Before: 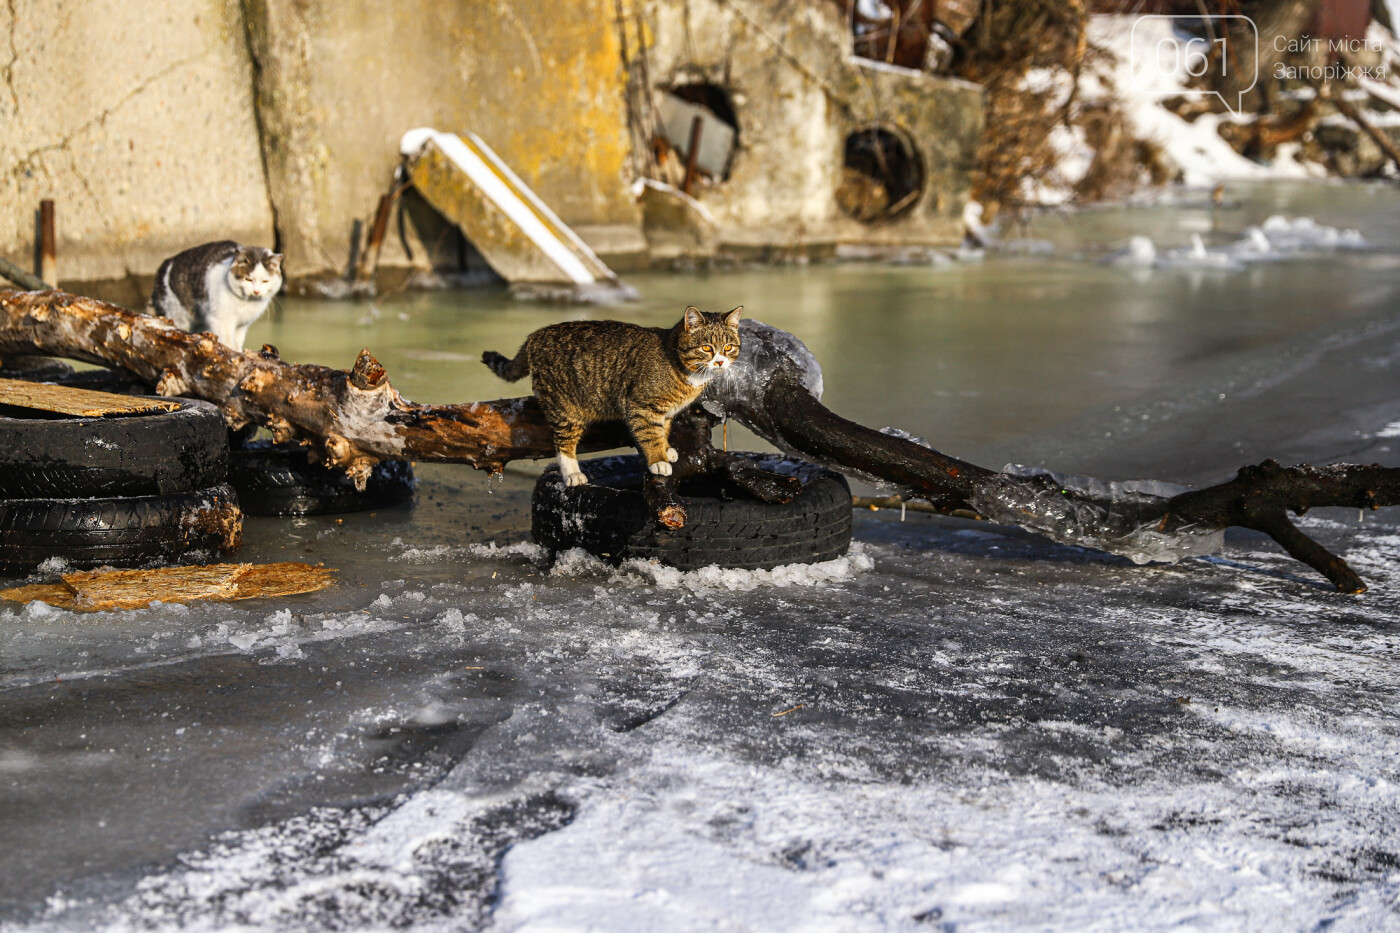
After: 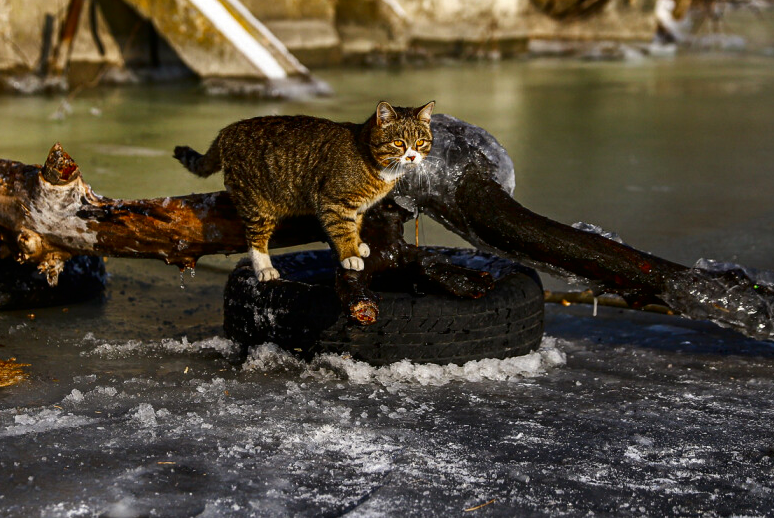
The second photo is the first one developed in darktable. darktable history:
crop and rotate: left 22.059%, top 22.143%, right 22.602%, bottom 22.281%
contrast brightness saturation: brightness -0.208, saturation 0.076
